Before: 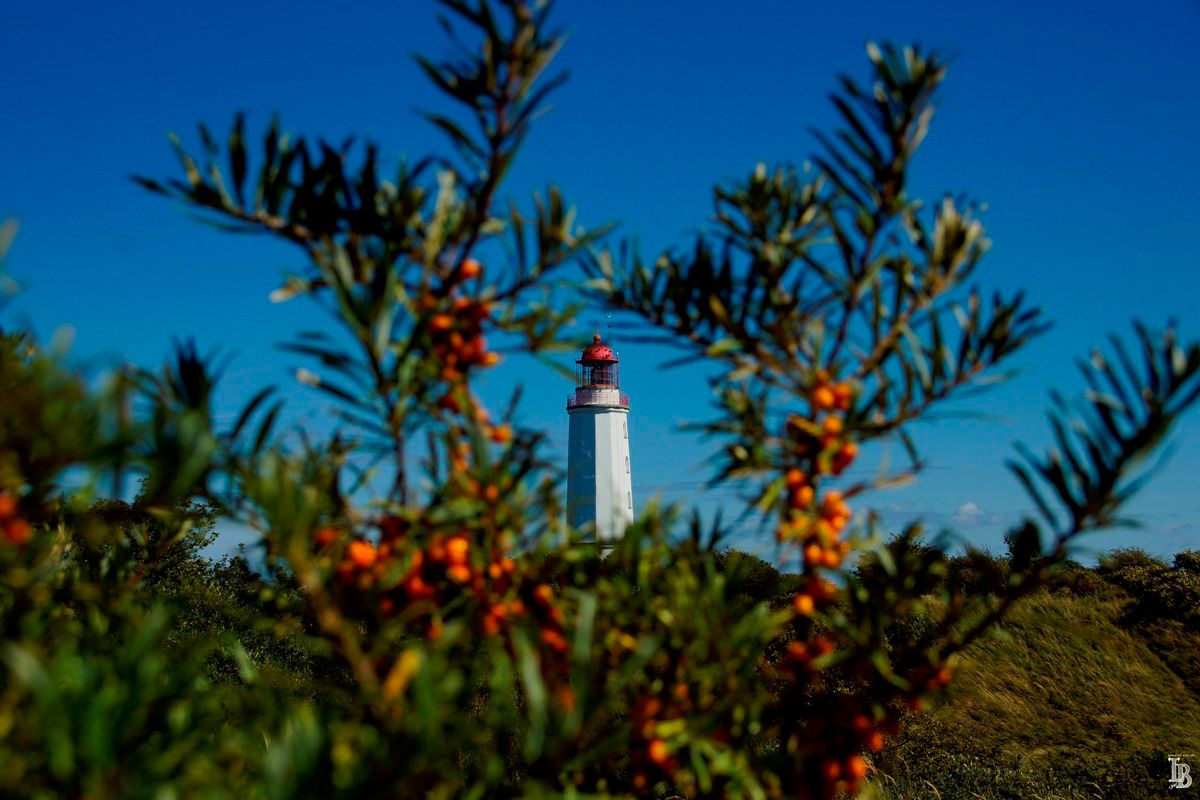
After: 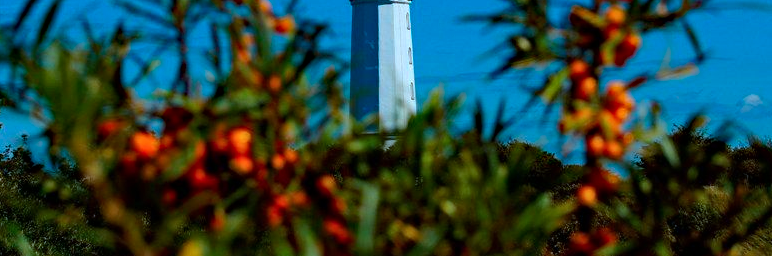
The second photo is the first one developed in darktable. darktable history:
contrast brightness saturation: contrast 0.04, saturation 0.16
crop: left 18.091%, top 51.13%, right 17.525%, bottom 16.85%
color correction: highlights a* -9.35, highlights b* -23.15
haze removal: strength 0.29, distance 0.25, compatibility mode true, adaptive false
